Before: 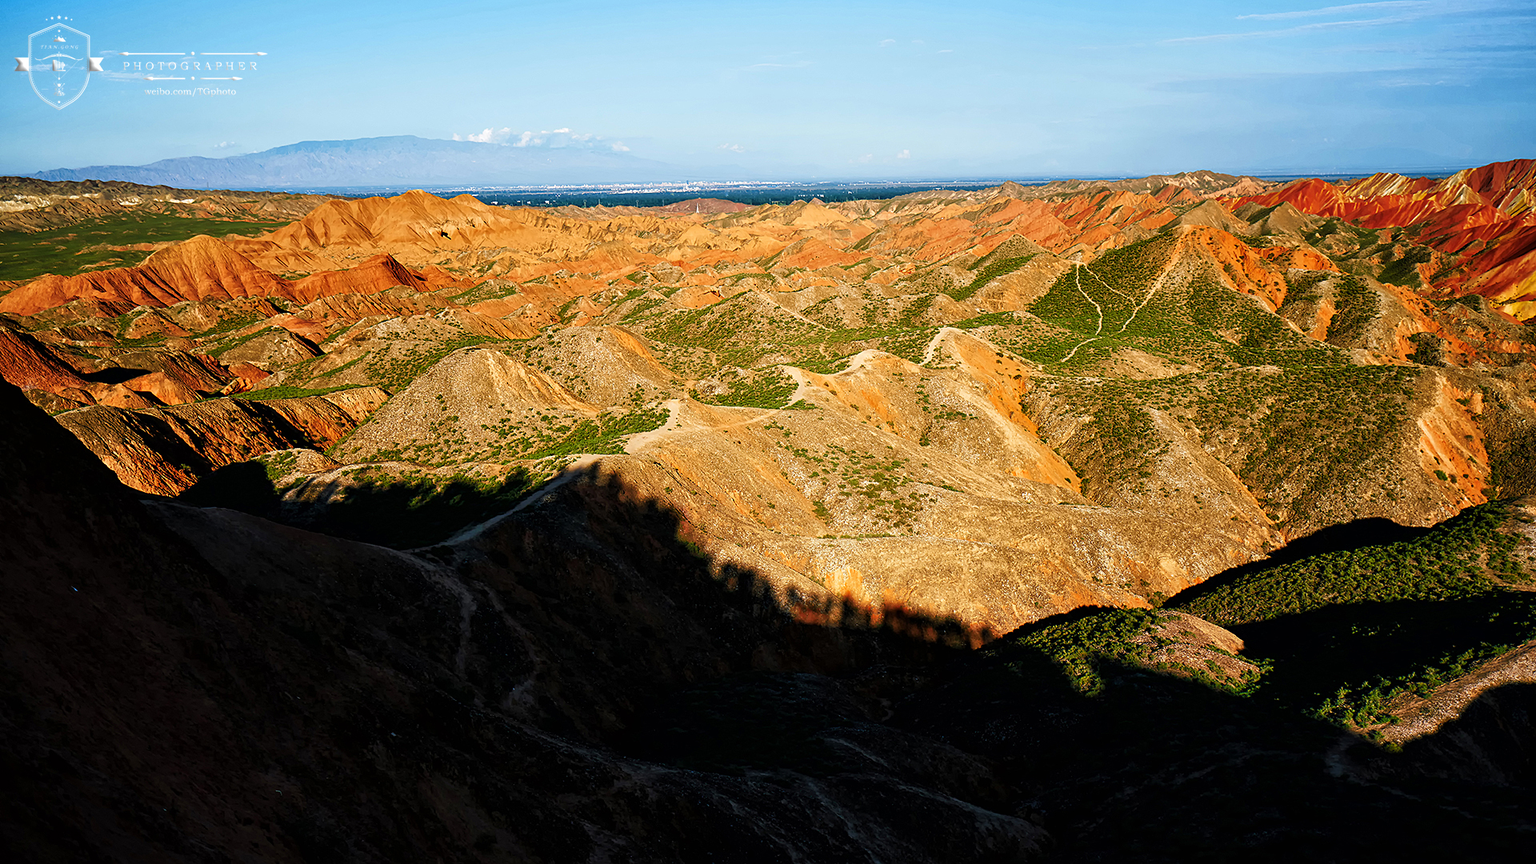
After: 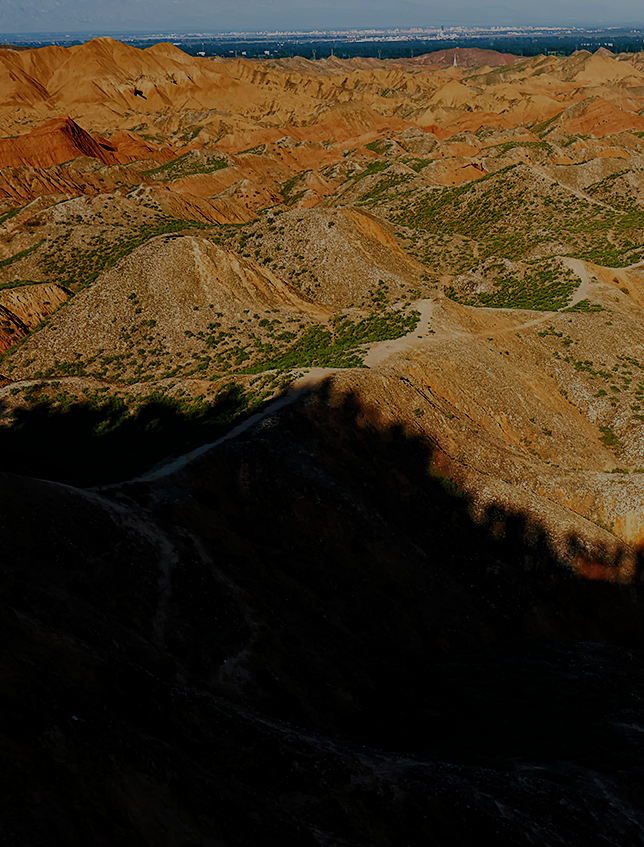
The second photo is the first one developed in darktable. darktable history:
crop and rotate: left 21.77%, top 18.528%, right 44.676%, bottom 2.997%
exposure: exposure -1.468 EV, compensate highlight preservation false
